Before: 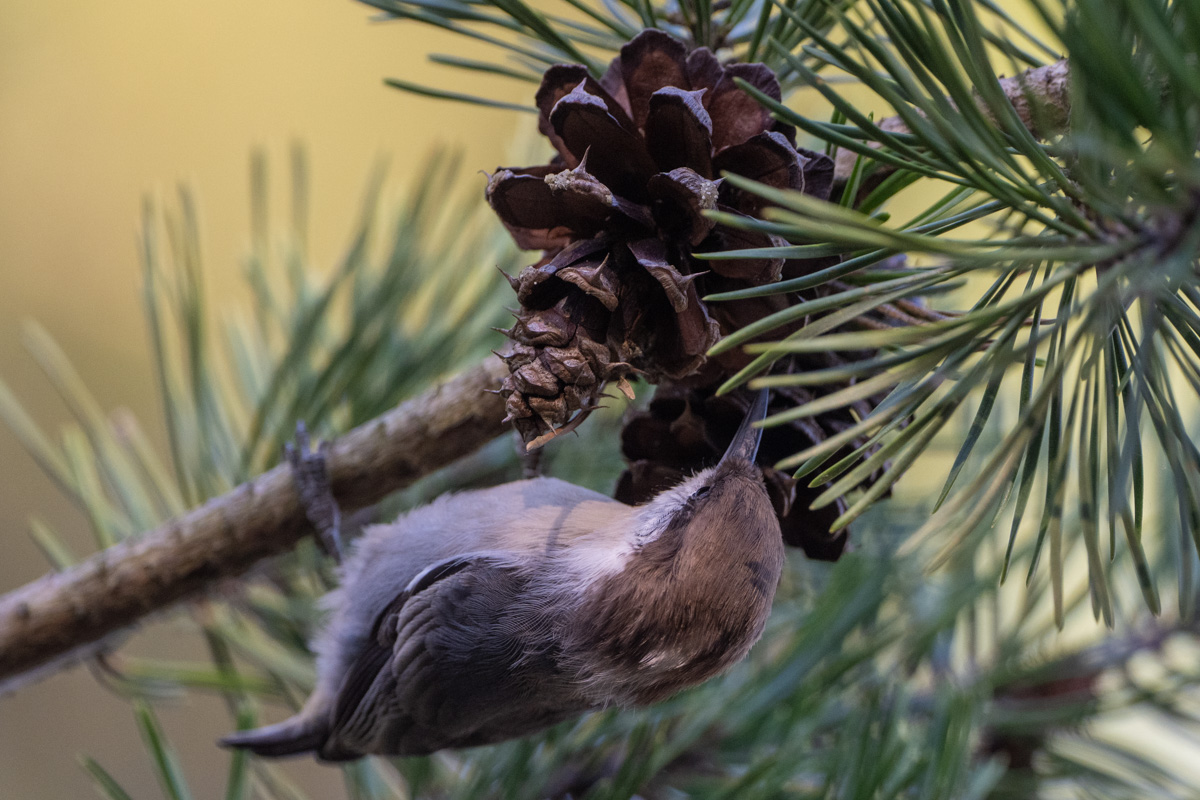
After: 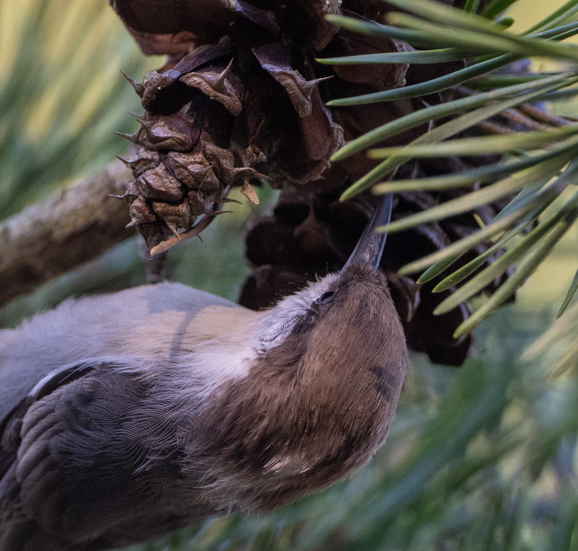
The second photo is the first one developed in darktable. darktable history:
crop: left 31.377%, top 24.496%, right 20.442%, bottom 6.558%
